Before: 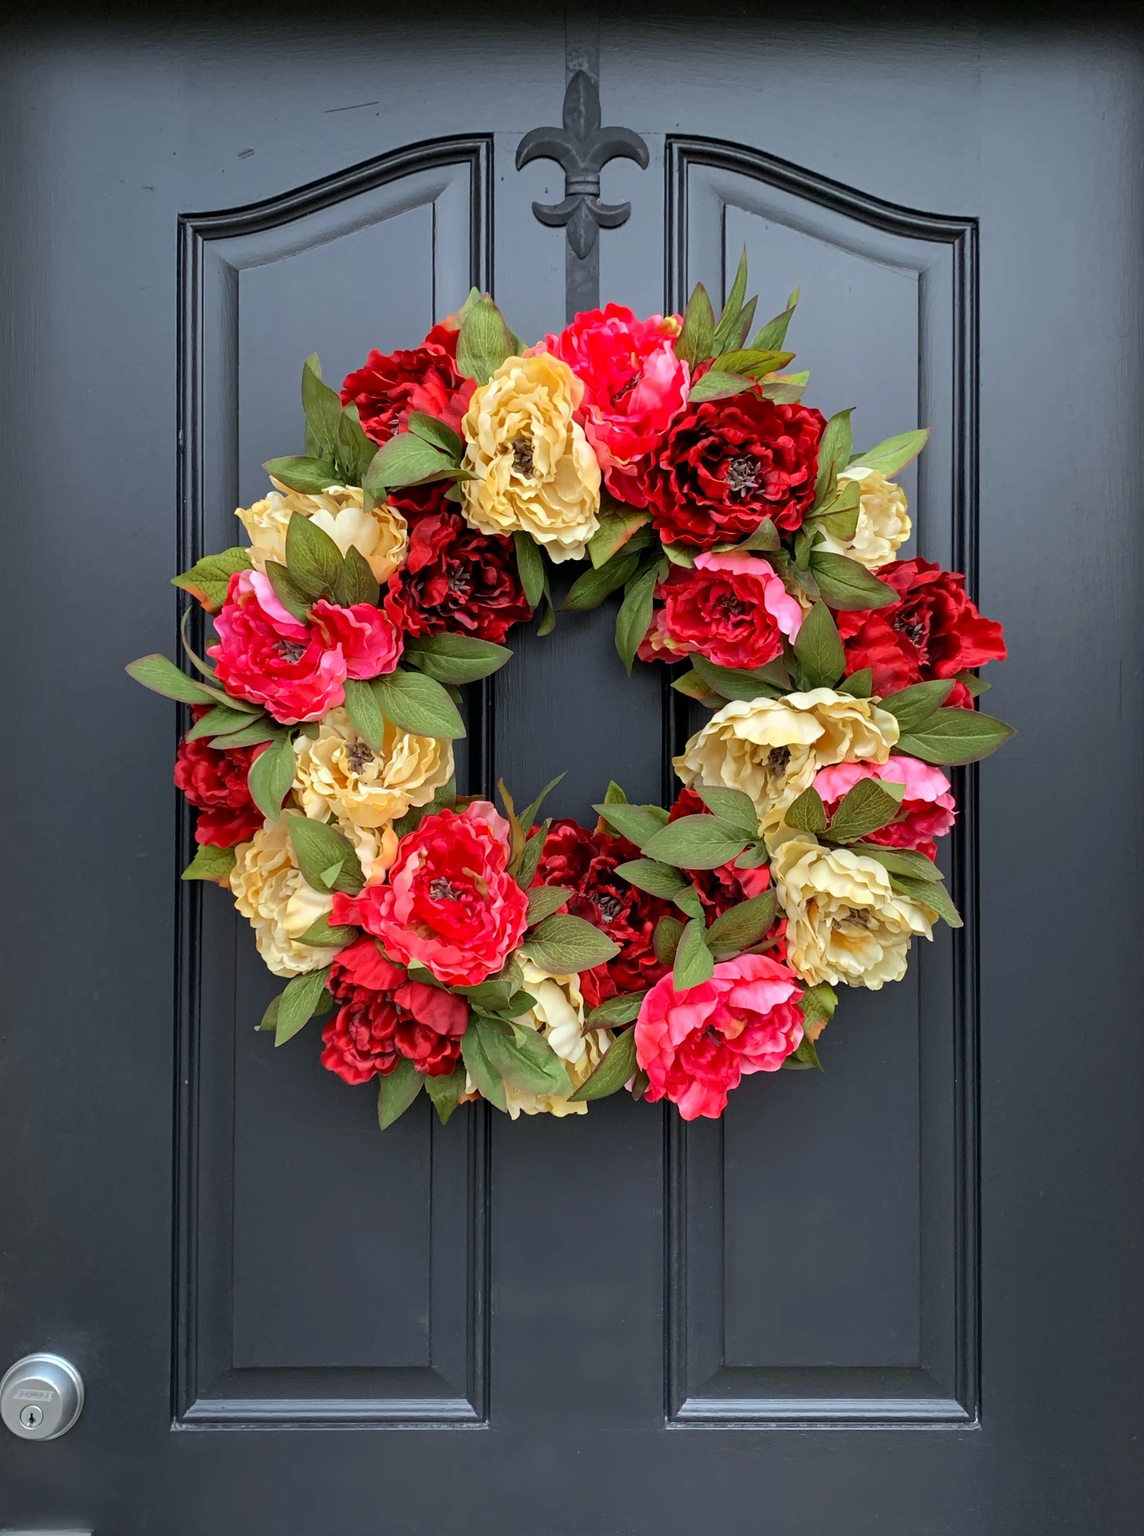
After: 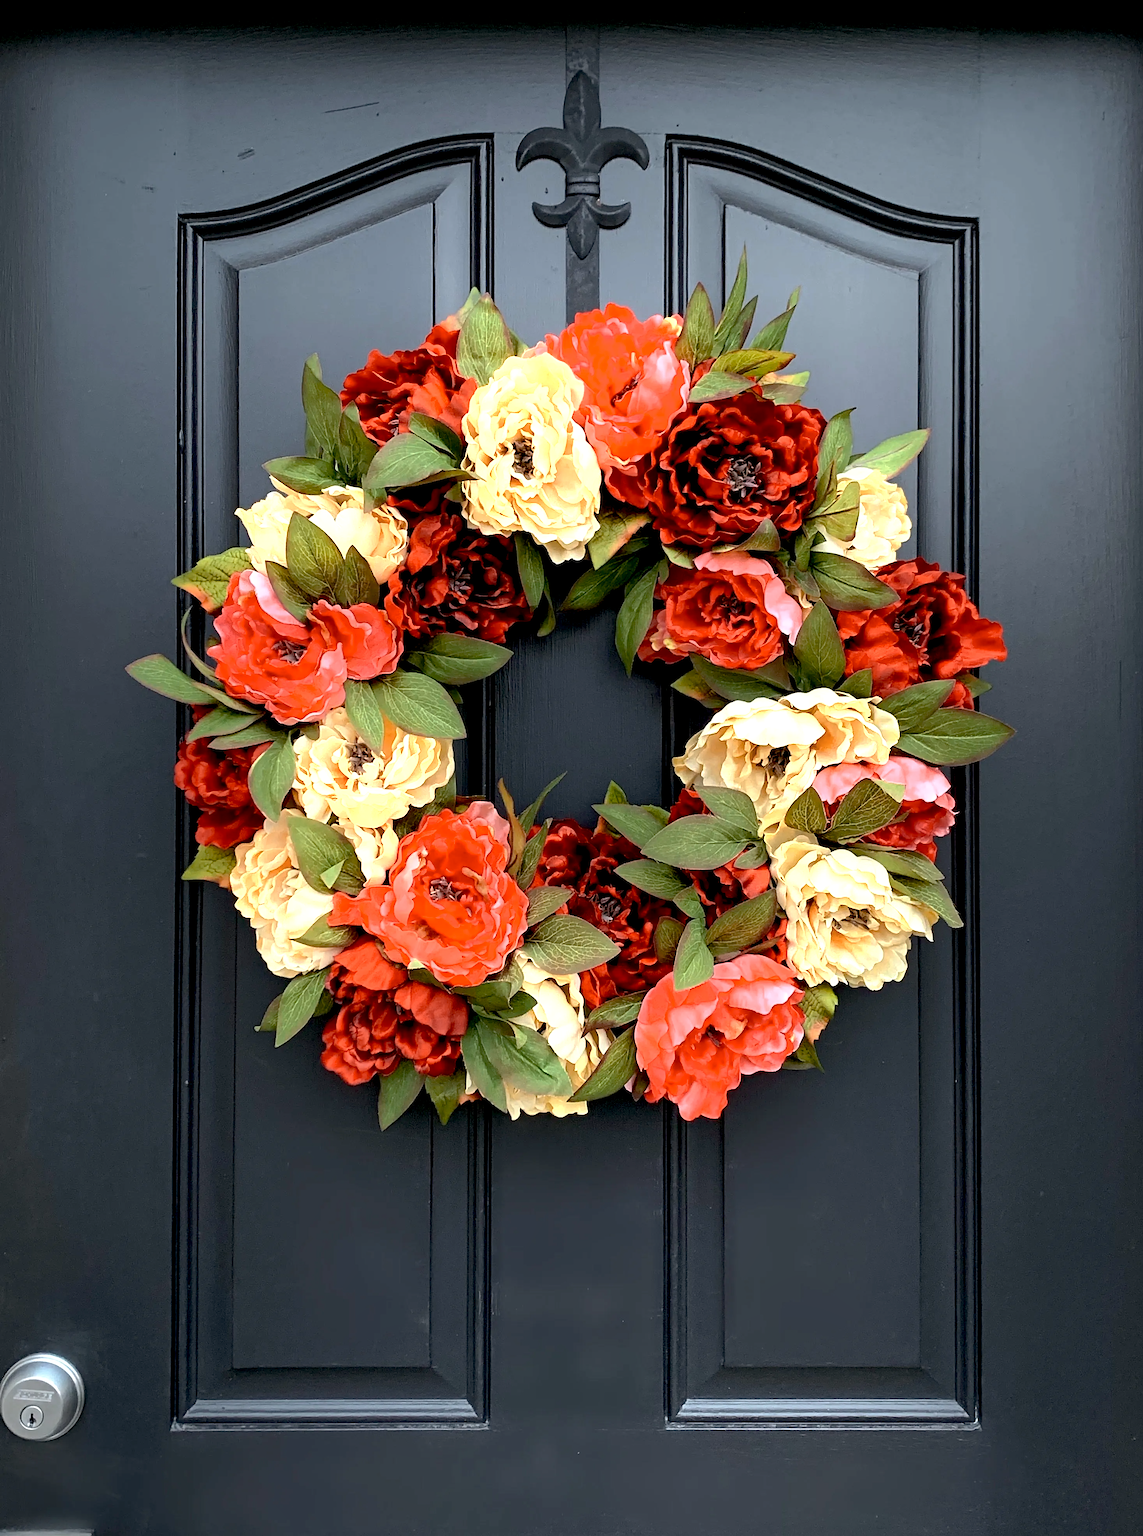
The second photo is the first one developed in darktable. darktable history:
sharpen: on, module defaults
color zones: curves: ch0 [(0.018, 0.548) (0.224, 0.64) (0.425, 0.447) (0.675, 0.575) (0.732, 0.579)]; ch1 [(0.066, 0.487) (0.25, 0.5) (0.404, 0.43) (0.75, 0.421) (0.956, 0.421)]; ch2 [(0.044, 0.561) (0.215, 0.465) (0.399, 0.544) (0.465, 0.548) (0.614, 0.447) (0.724, 0.43) (0.882, 0.623) (0.956, 0.632)]
tone equalizer: -8 EV -0.001 EV, -7 EV 0.001 EV, -6 EV -0.002 EV, -5 EV -0.003 EV, -4 EV -0.062 EV, -3 EV -0.222 EV, -2 EV -0.267 EV, -1 EV 0.105 EV, +0 EV 0.303 EV
base curve: curves: ch0 [(0.017, 0) (0.425, 0.441) (0.844, 0.933) (1, 1)], preserve colors none
